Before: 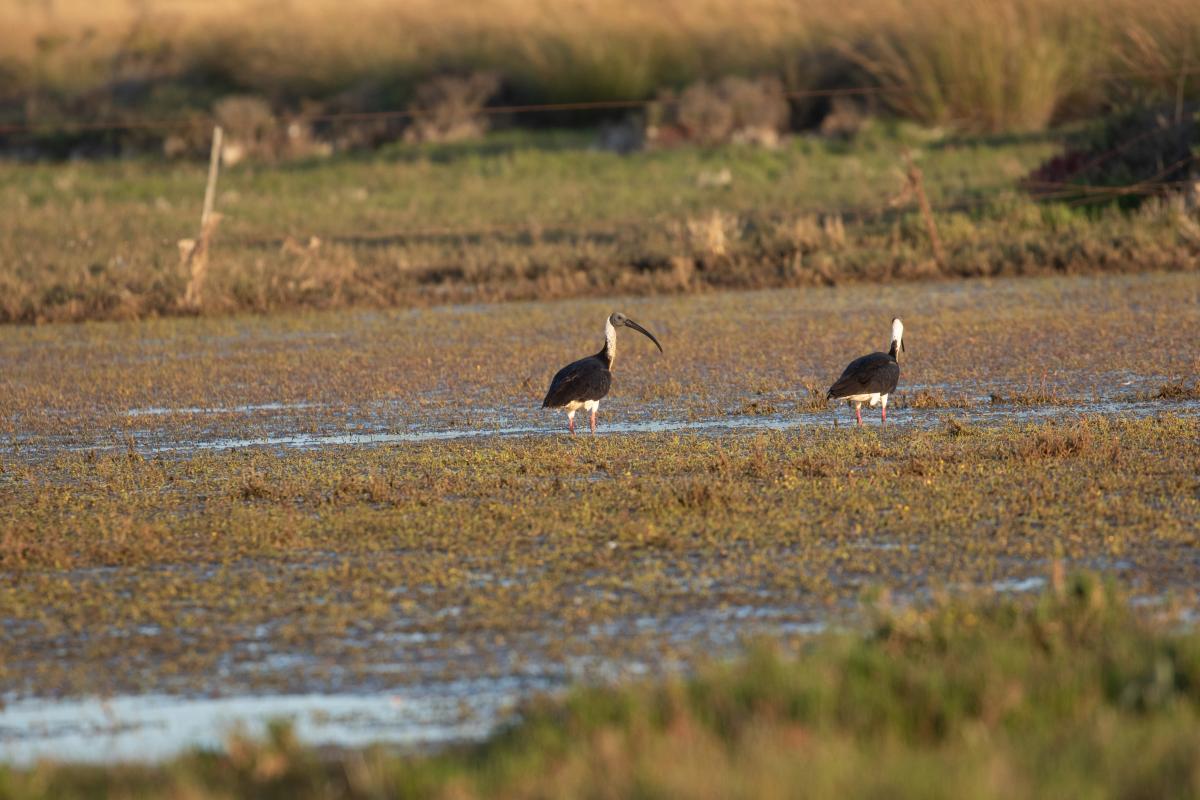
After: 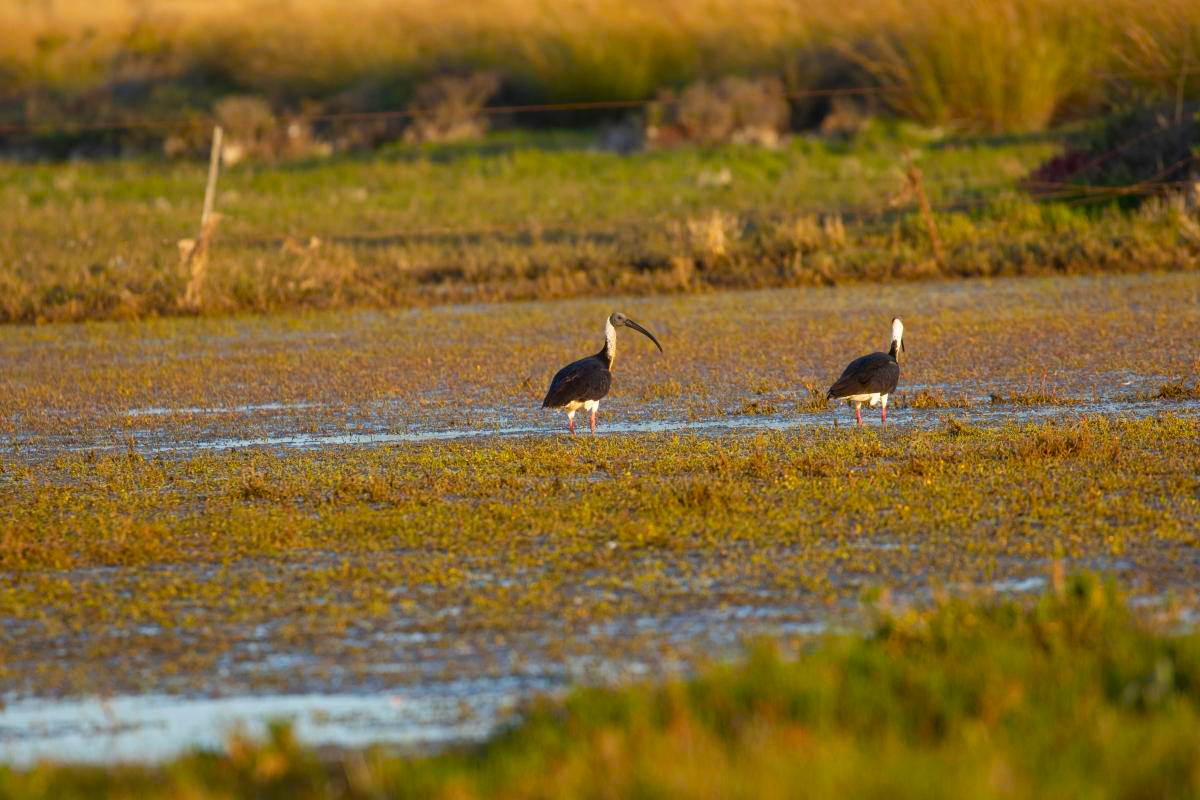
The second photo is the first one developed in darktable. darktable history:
color balance rgb: perceptual saturation grading › global saturation 35.93%, perceptual saturation grading › shadows 35.857%
